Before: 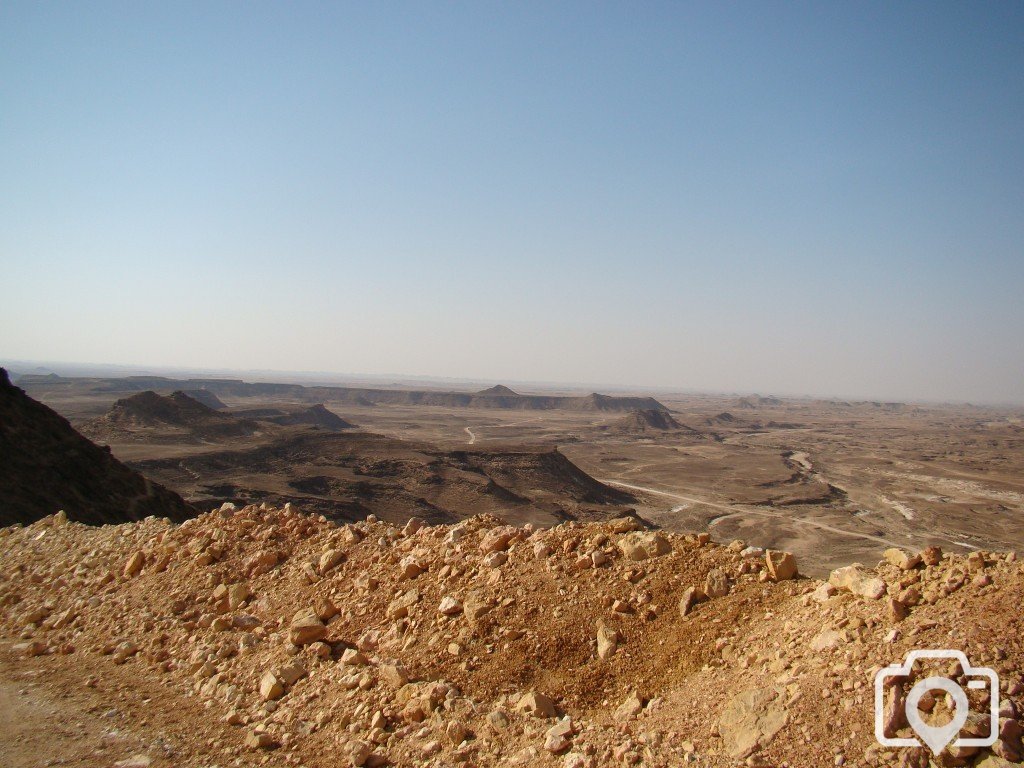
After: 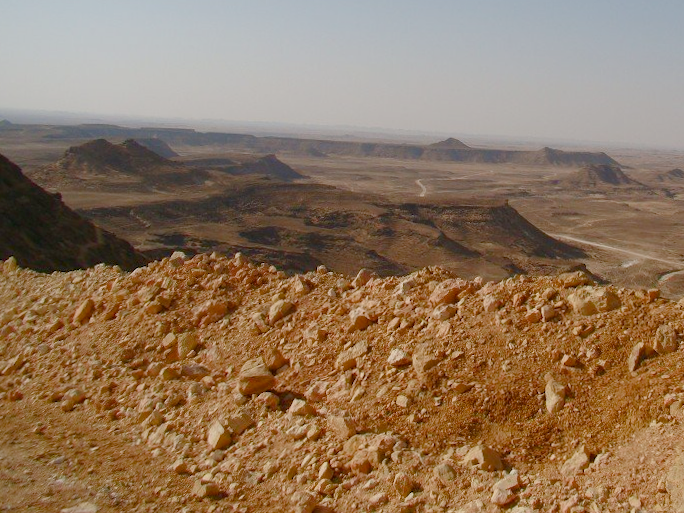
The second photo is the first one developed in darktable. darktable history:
crop and rotate: angle -0.82°, left 3.85%, top 31.828%, right 27.992%
color balance rgb: shadows lift › chroma 1%, shadows lift › hue 113°, highlights gain › chroma 0.2%, highlights gain › hue 333°, perceptual saturation grading › global saturation 20%, perceptual saturation grading › highlights -50%, perceptual saturation grading › shadows 25%, contrast -20%
